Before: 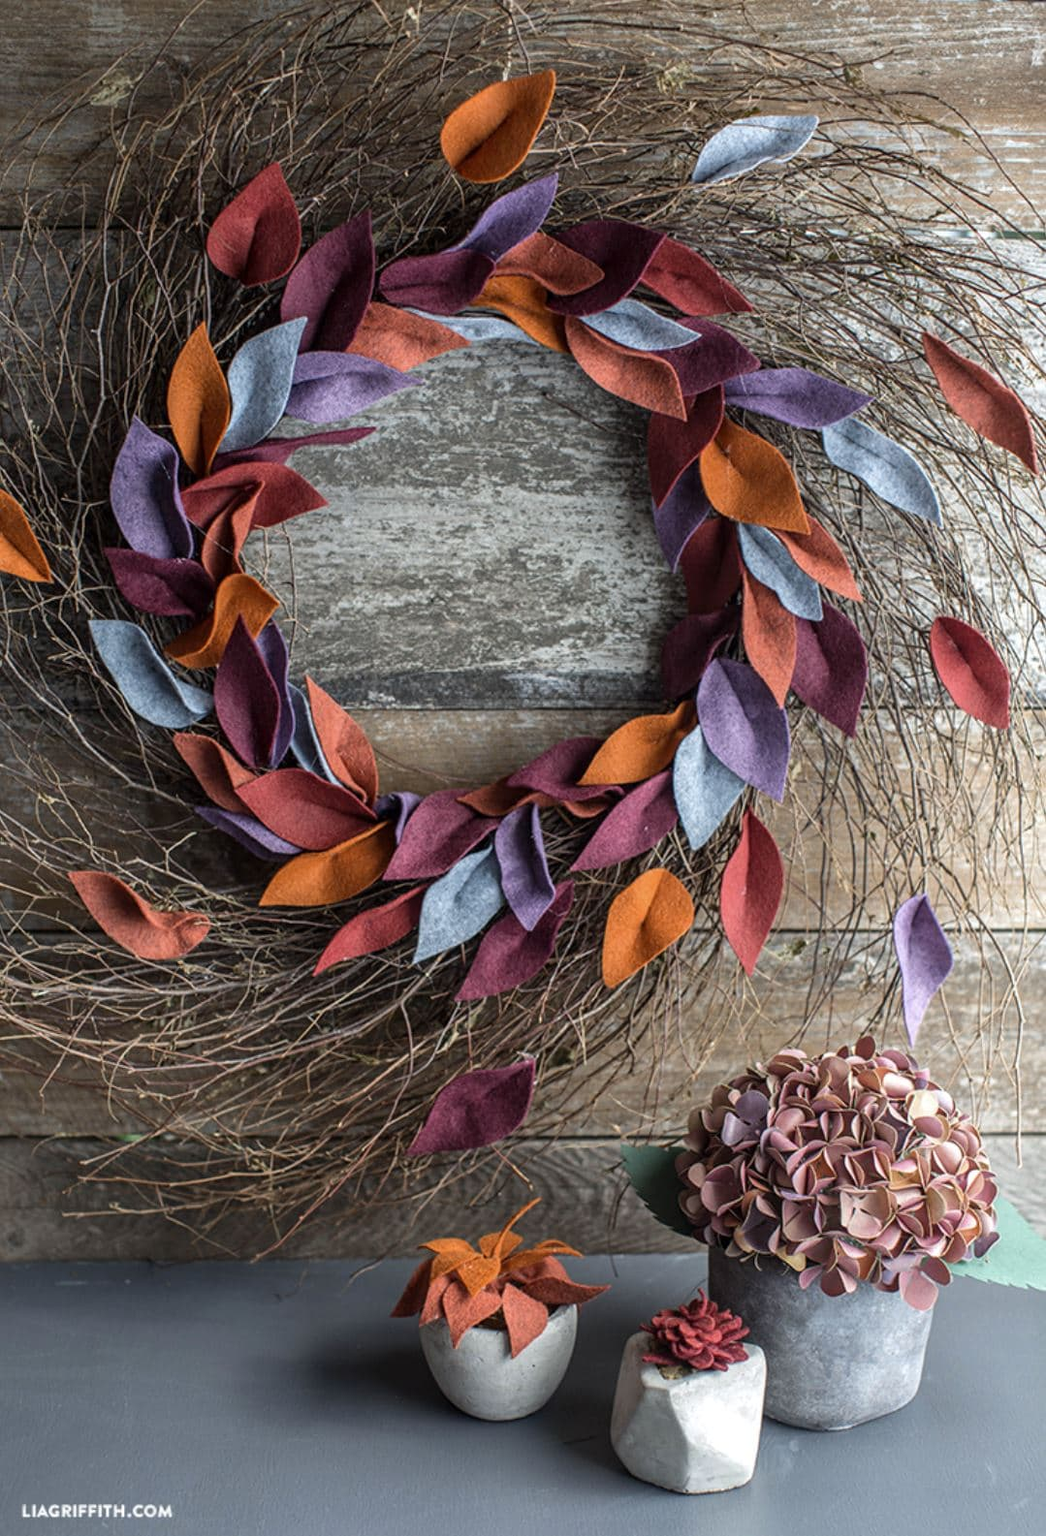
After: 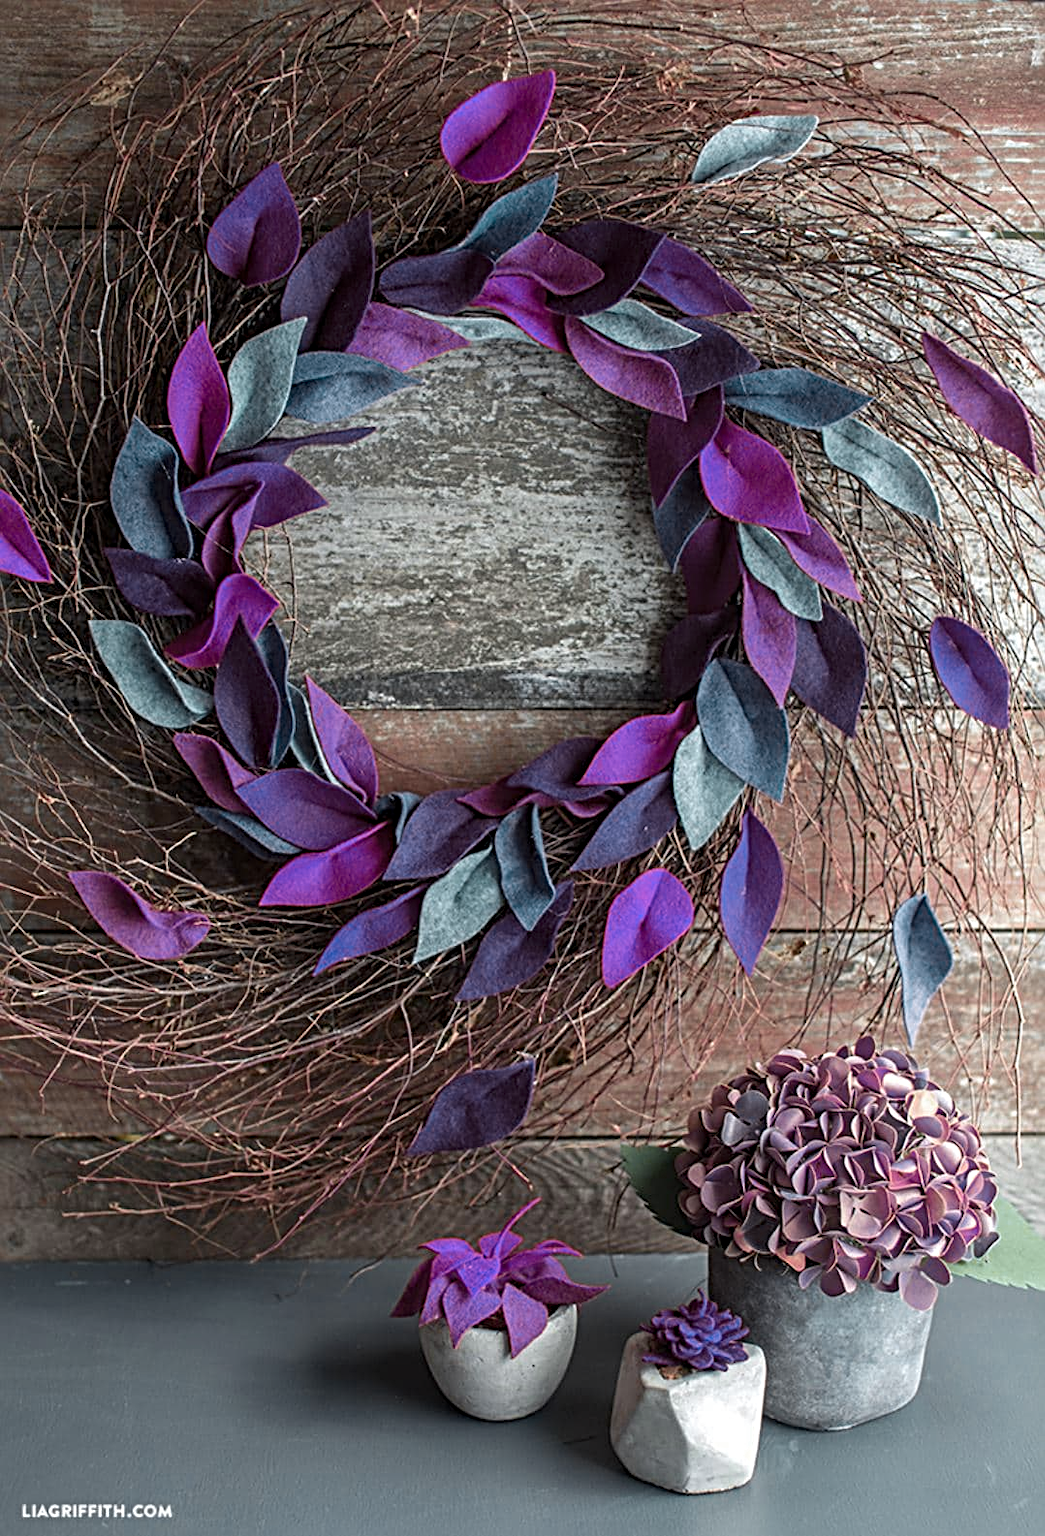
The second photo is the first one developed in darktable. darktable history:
color zones: curves: ch0 [(0.826, 0.353)]; ch1 [(0.242, 0.647) (0.889, 0.342)]; ch2 [(0.246, 0.089) (0.969, 0.068)]
sharpen: radius 4
